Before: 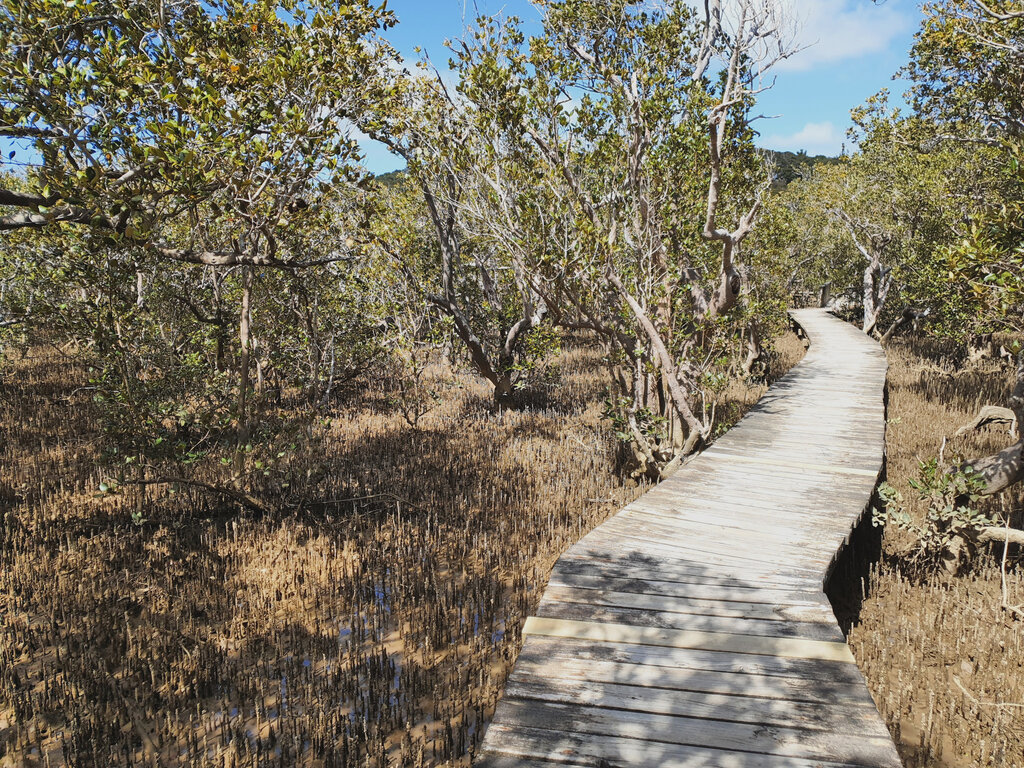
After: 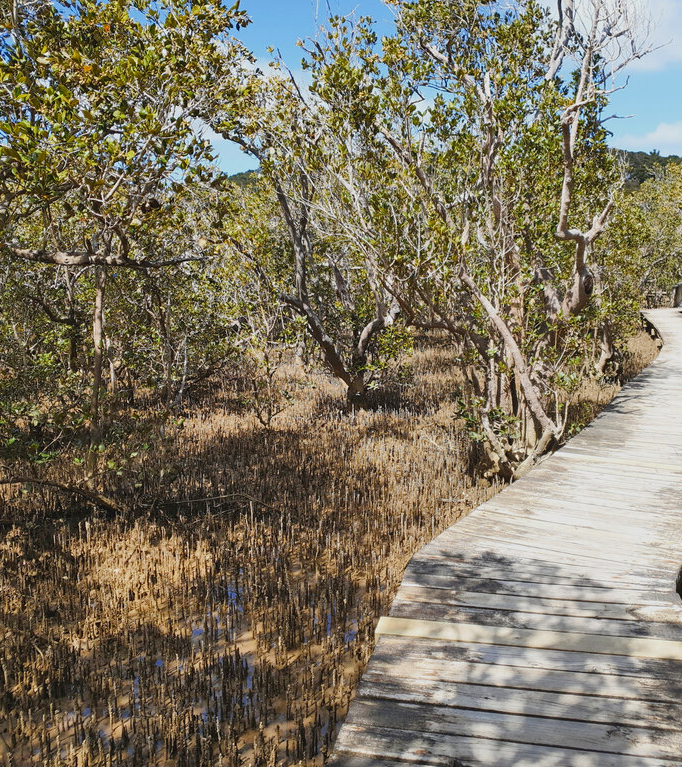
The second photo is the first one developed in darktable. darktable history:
white balance: emerald 1
crop and rotate: left 14.436%, right 18.898%
color balance rgb: perceptual saturation grading › global saturation 20%, perceptual saturation grading › highlights -25%, perceptual saturation grading › shadows 25%
